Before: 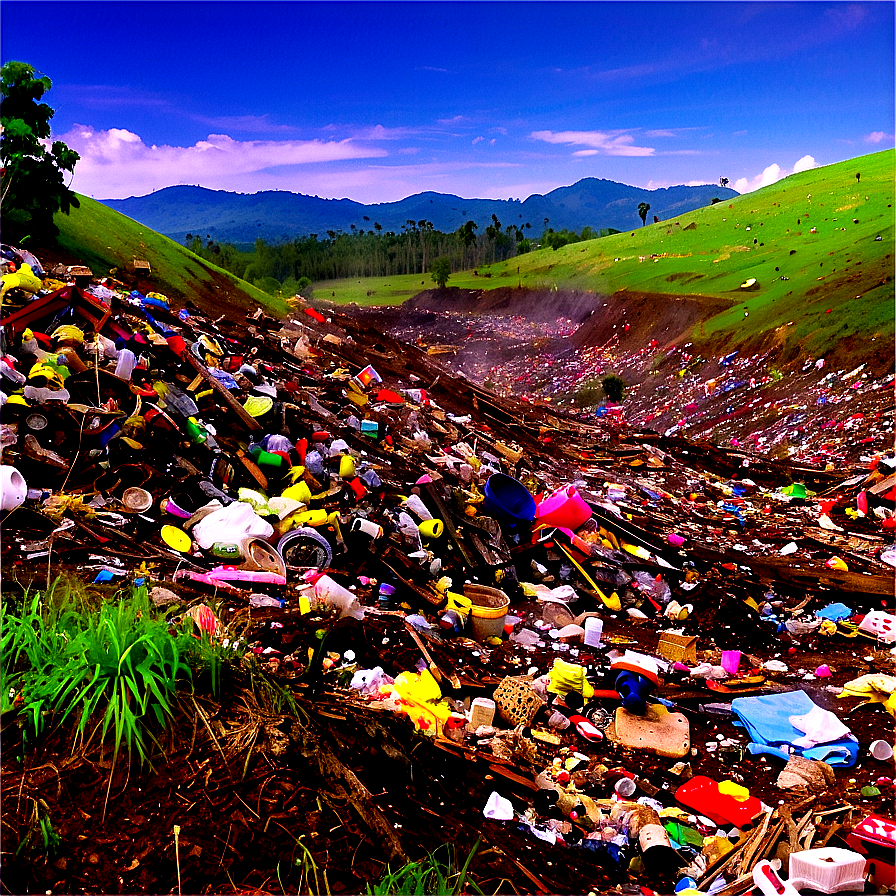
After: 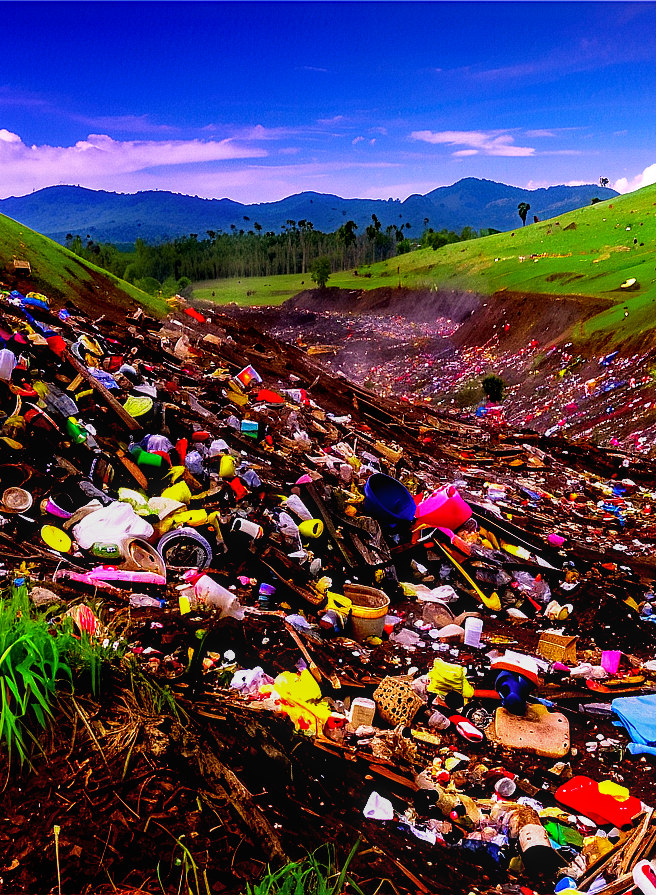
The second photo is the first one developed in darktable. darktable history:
crop: left 13.443%, right 13.31%
local contrast: detail 115%
tone equalizer: on, module defaults
